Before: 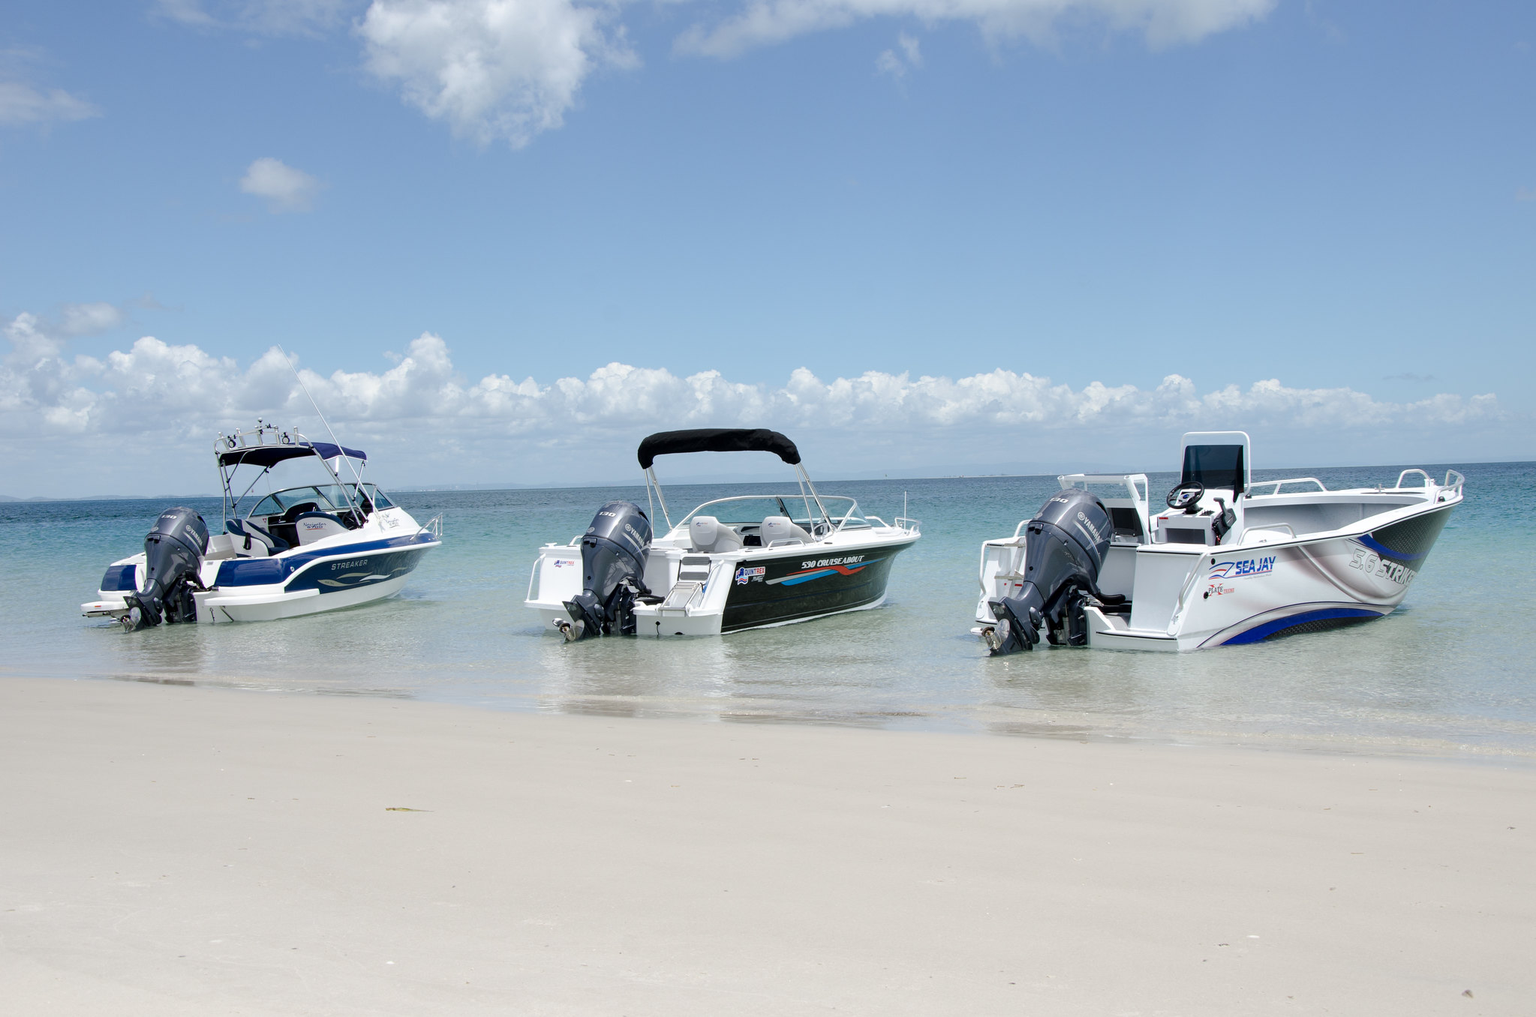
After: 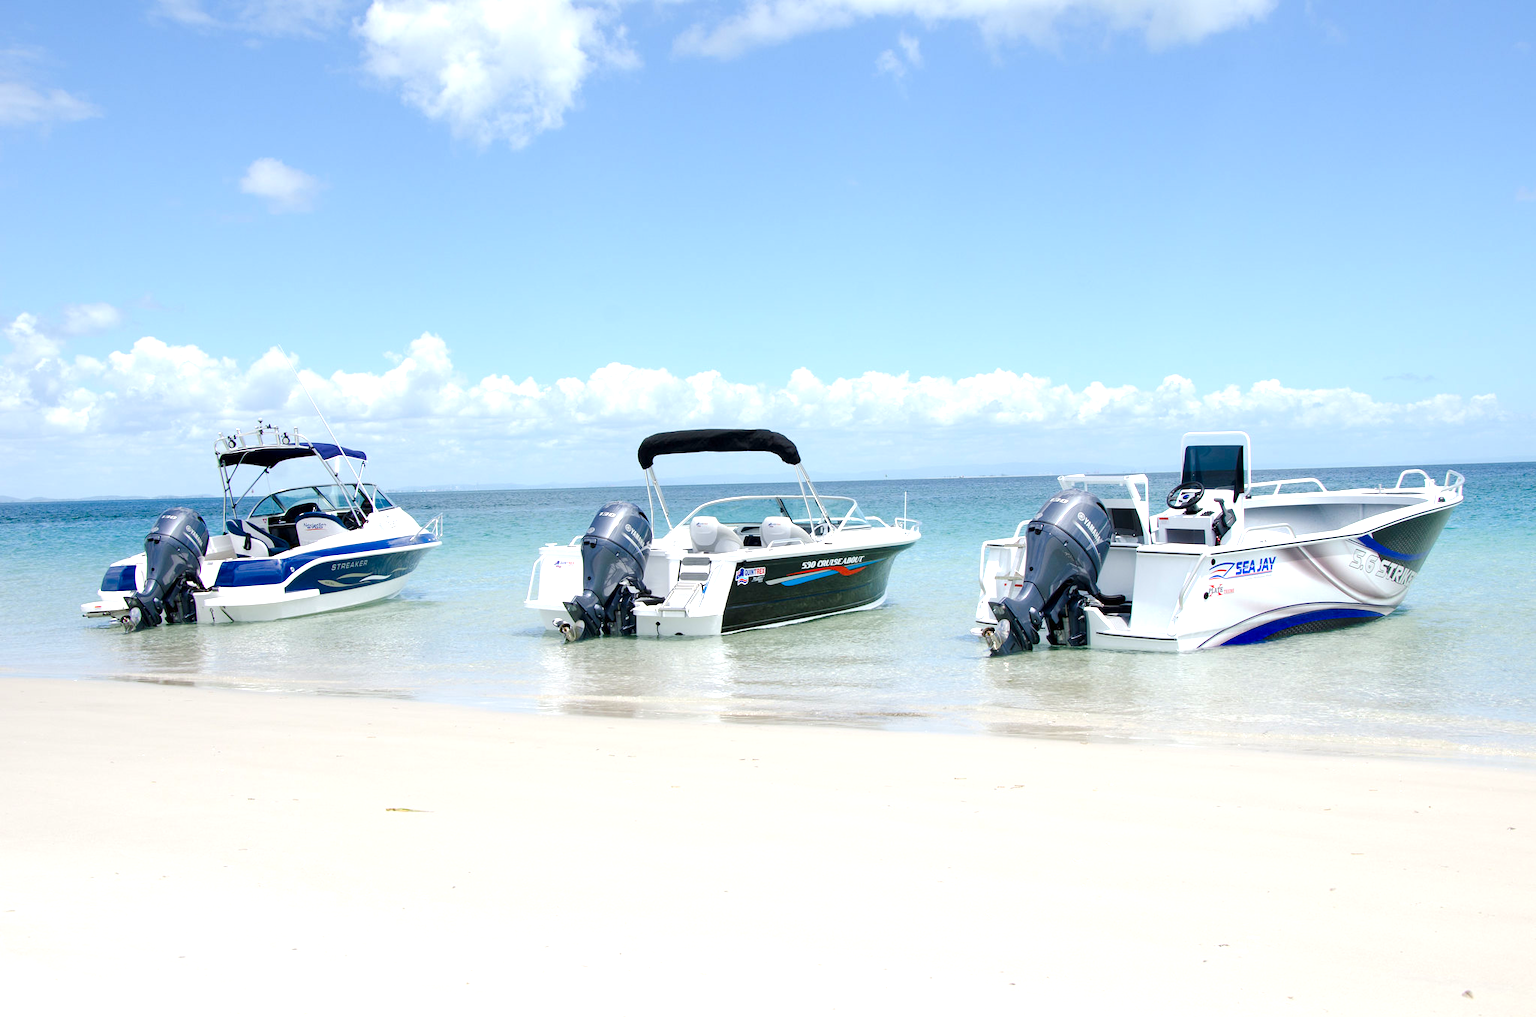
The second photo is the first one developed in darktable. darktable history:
color balance rgb: perceptual saturation grading › global saturation 35%, perceptual saturation grading › highlights -25%, perceptual saturation grading › shadows 25%, global vibrance 10%
exposure: black level correction 0, exposure 0.7 EV, compensate exposure bias true, compensate highlight preservation false
